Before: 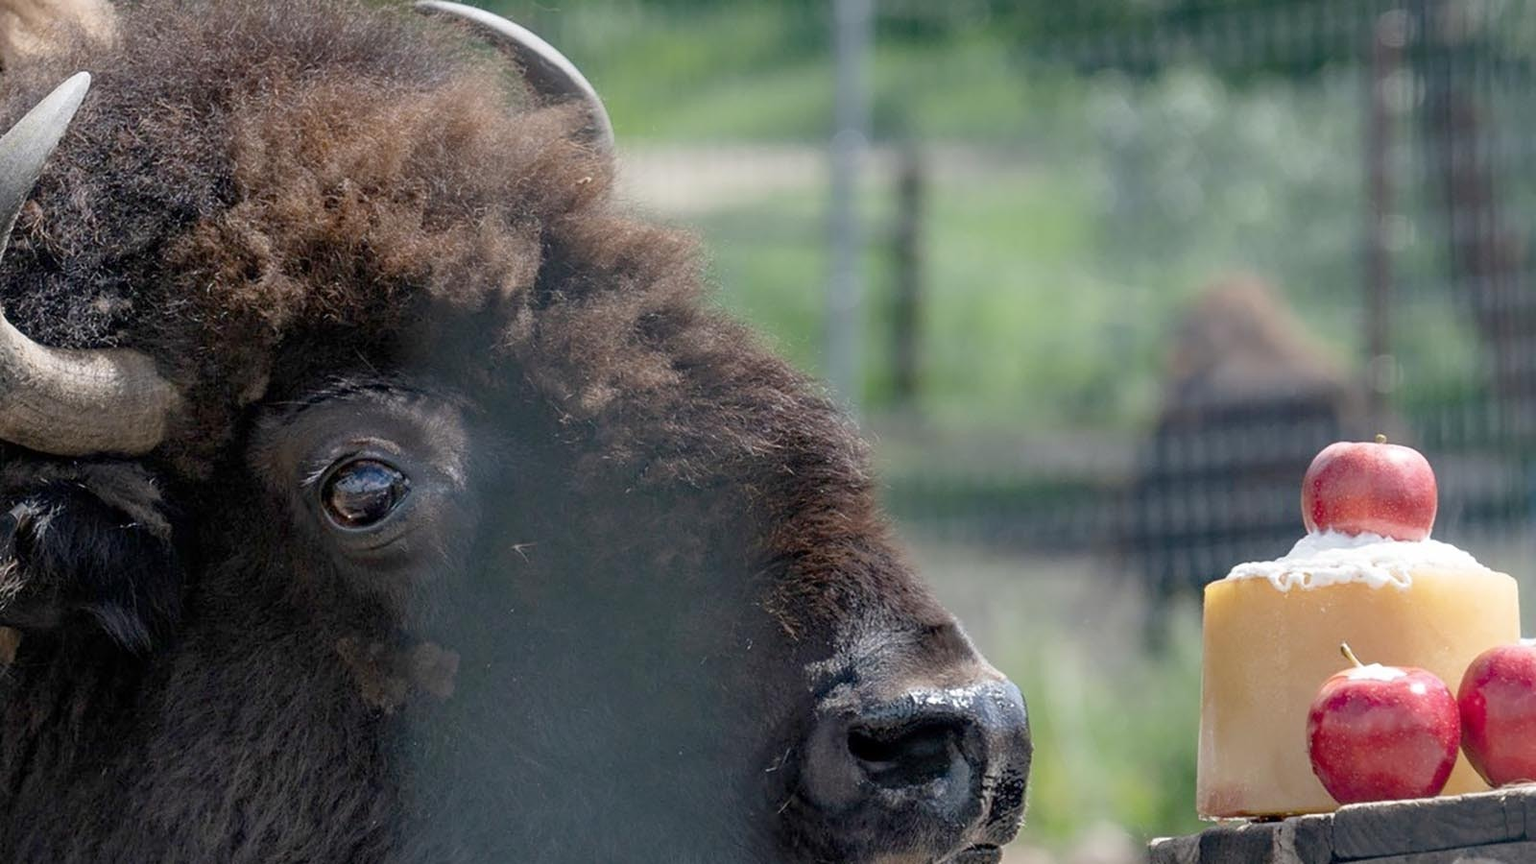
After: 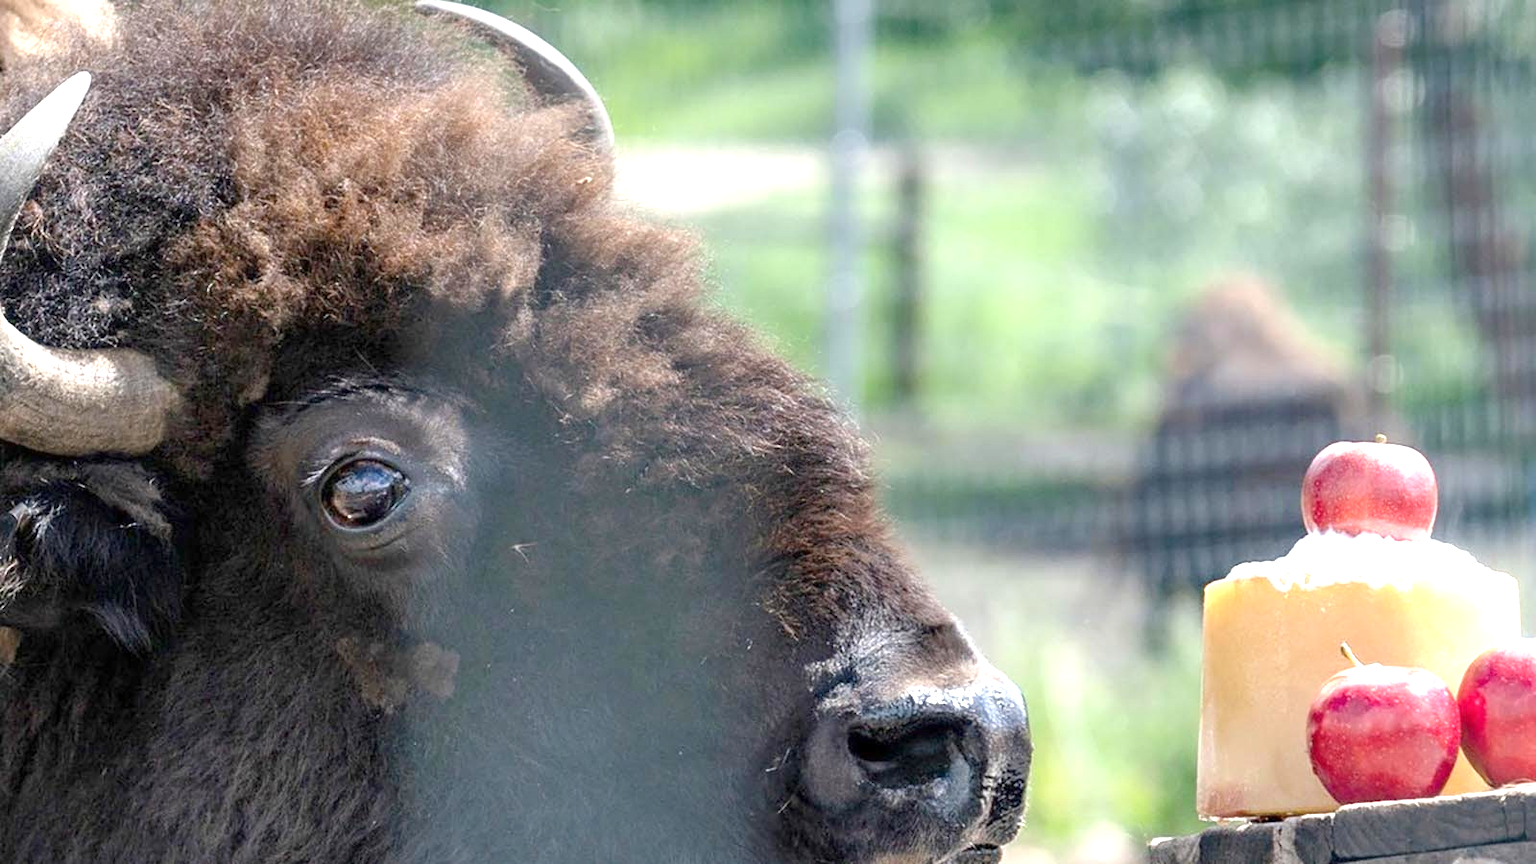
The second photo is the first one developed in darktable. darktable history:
exposure: exposure 1.143 EV, compensate highlight preservation false
